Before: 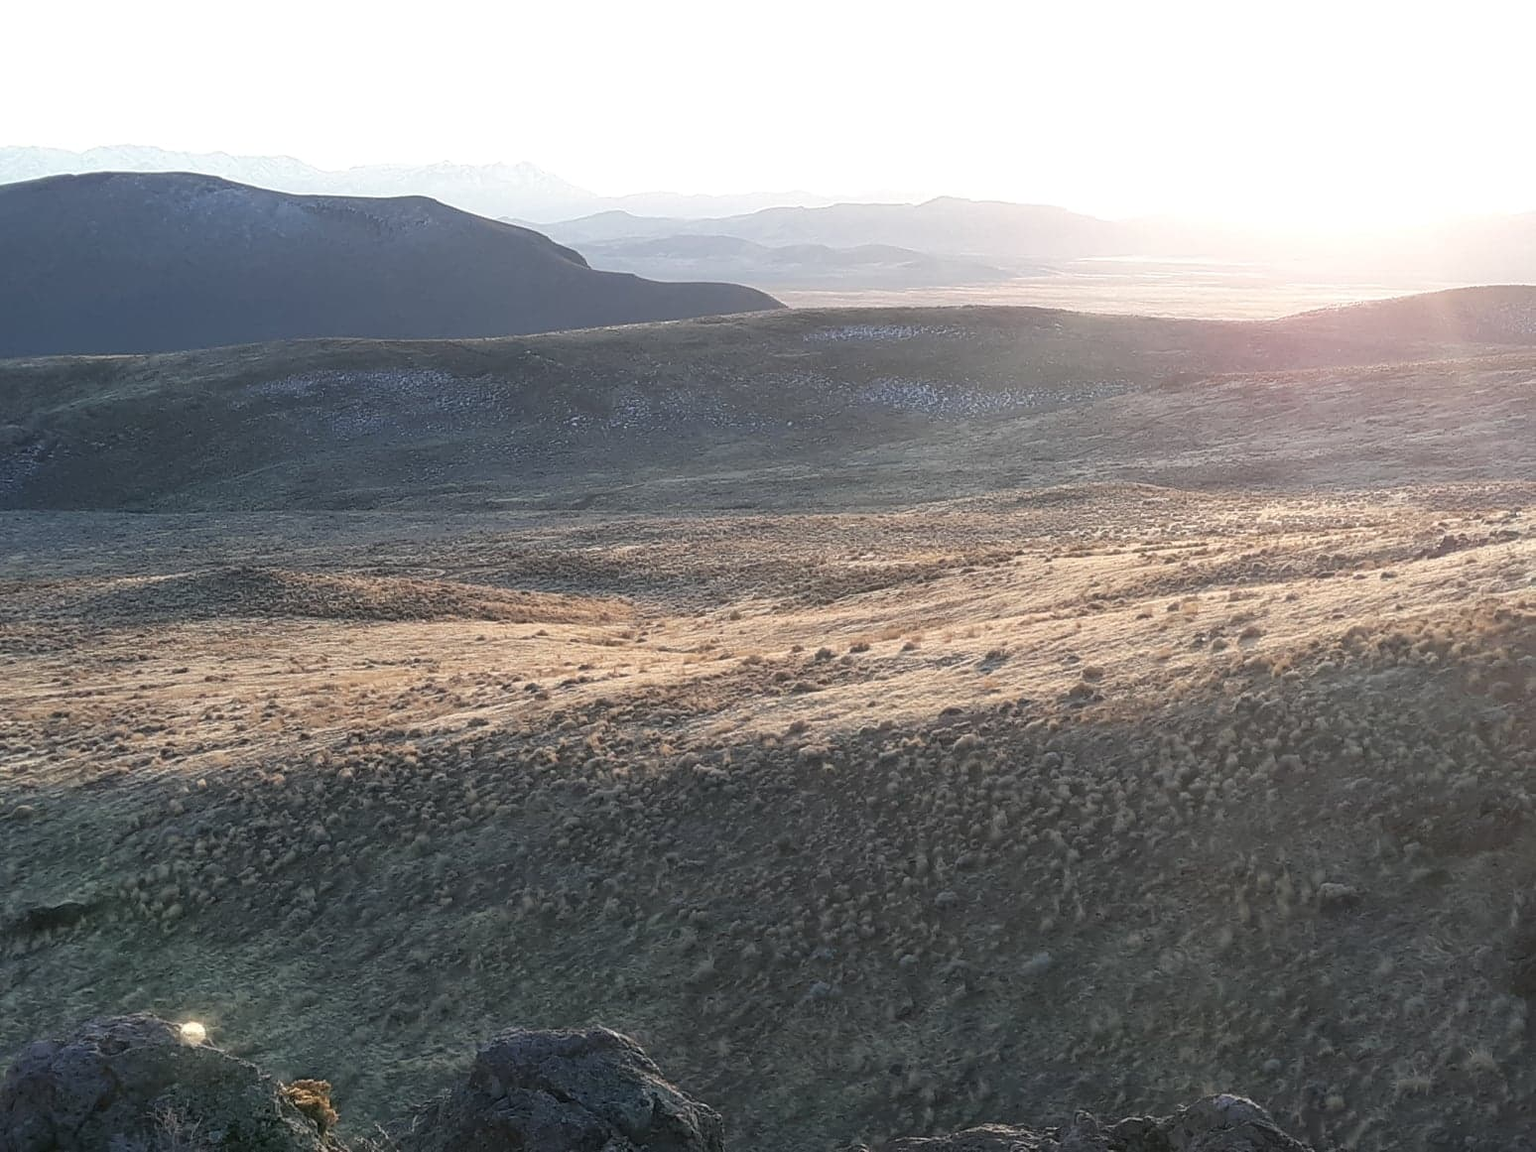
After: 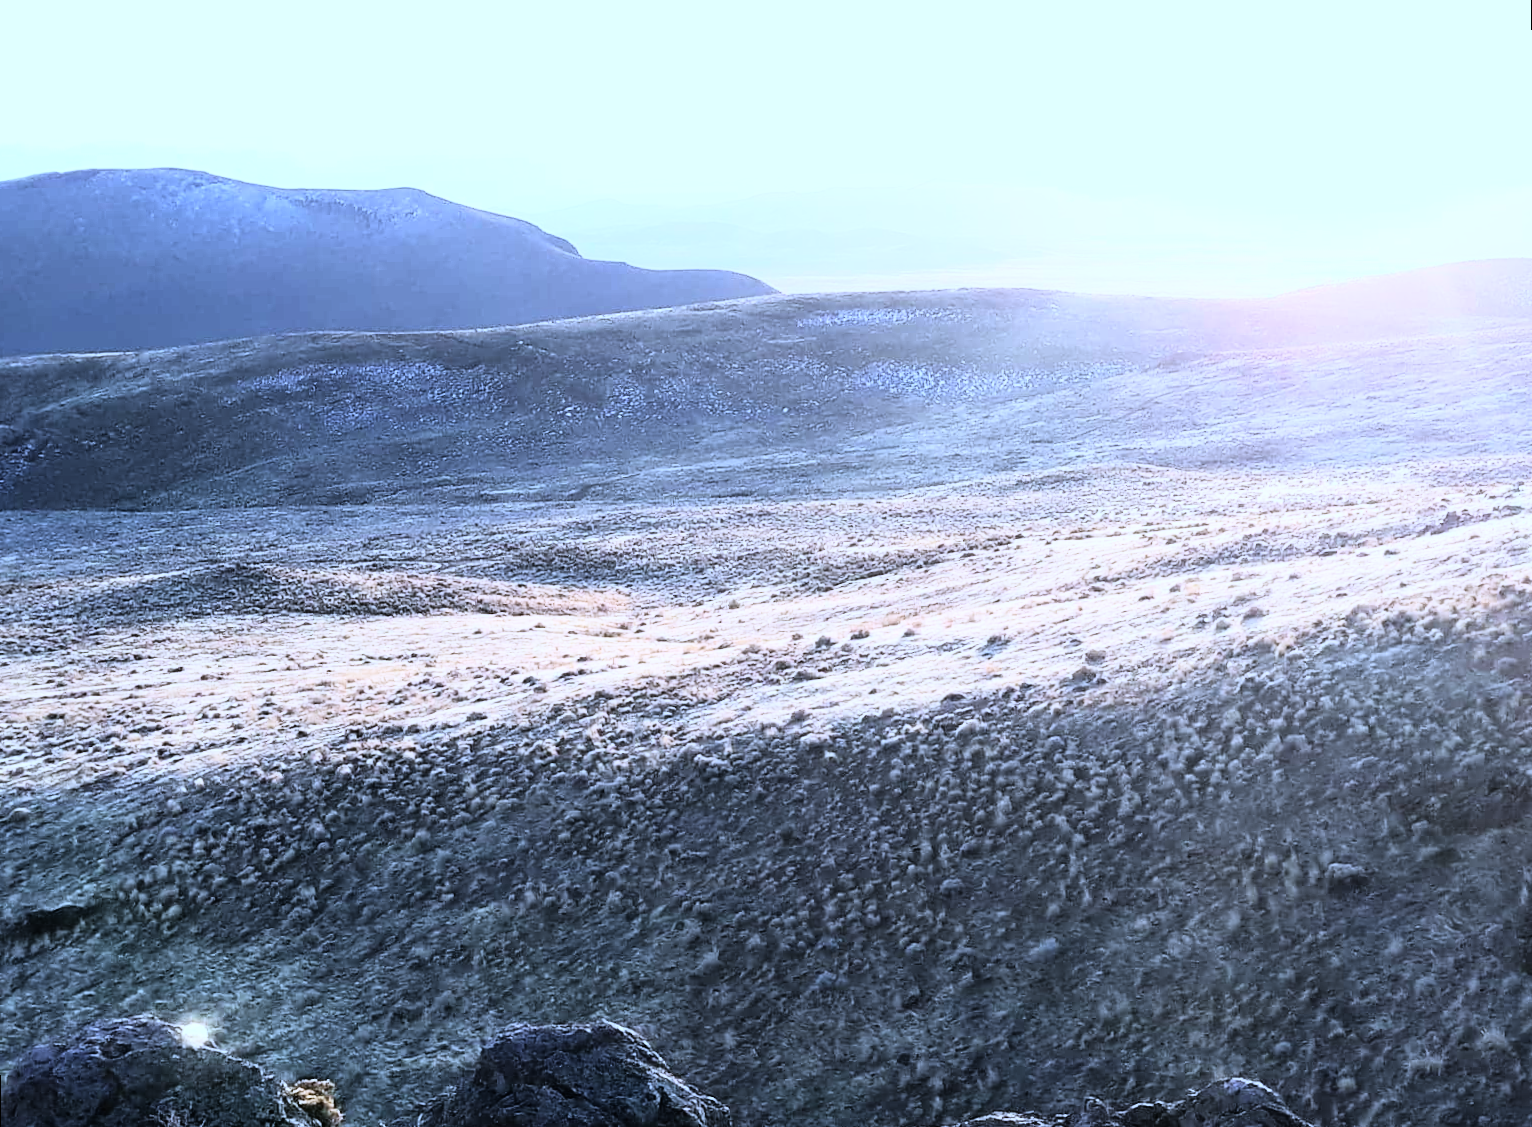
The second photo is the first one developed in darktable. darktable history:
rotate and perspective: rotation -1°, crop left 0.011, crop right 0.989, crop top 0.025, crop bottom 0.975
white balance: red 0.871, blue 1.249
rgb curve: curves: ch0 [(0, 0) (0.21, 0.15) (0.24, 0.21) (0.5, 0.75) (0.75, 0.96) (0.89, 0.99) (1, 1)]; ch1 [(0, 0.02) (0.21, 0.13) (0.25, 0.2) (0.5, 0.67) (0.75, 0.9) (0.89, 0.97) (1, 1)]; ch2 [(0, 0.02) (0.21, 0.13) (0.25, 0.2) (0.5, 0.67) (0.75, 0.9) (0.89, 0.97) (1, 1)], compensate middle gray true
